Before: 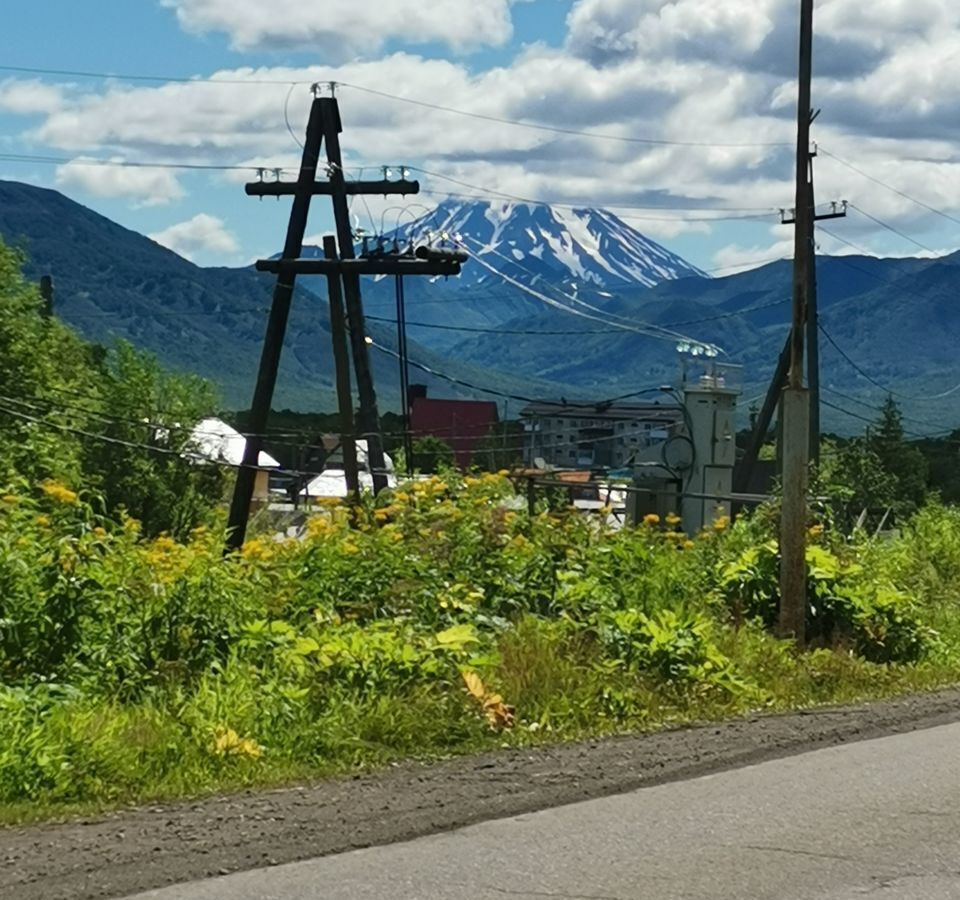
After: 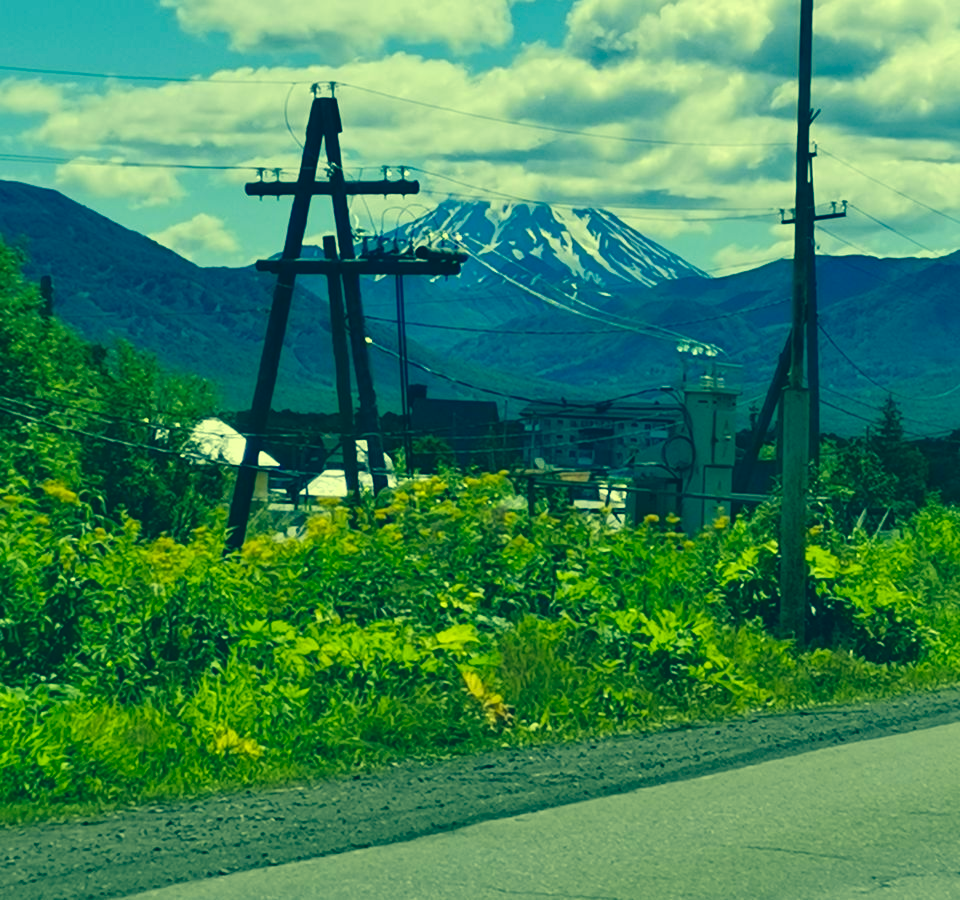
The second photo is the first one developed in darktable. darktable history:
color correction: highlights a* -15.84, highlights b* 39.57, shadows a* -39.89, shadows b* -26.46
